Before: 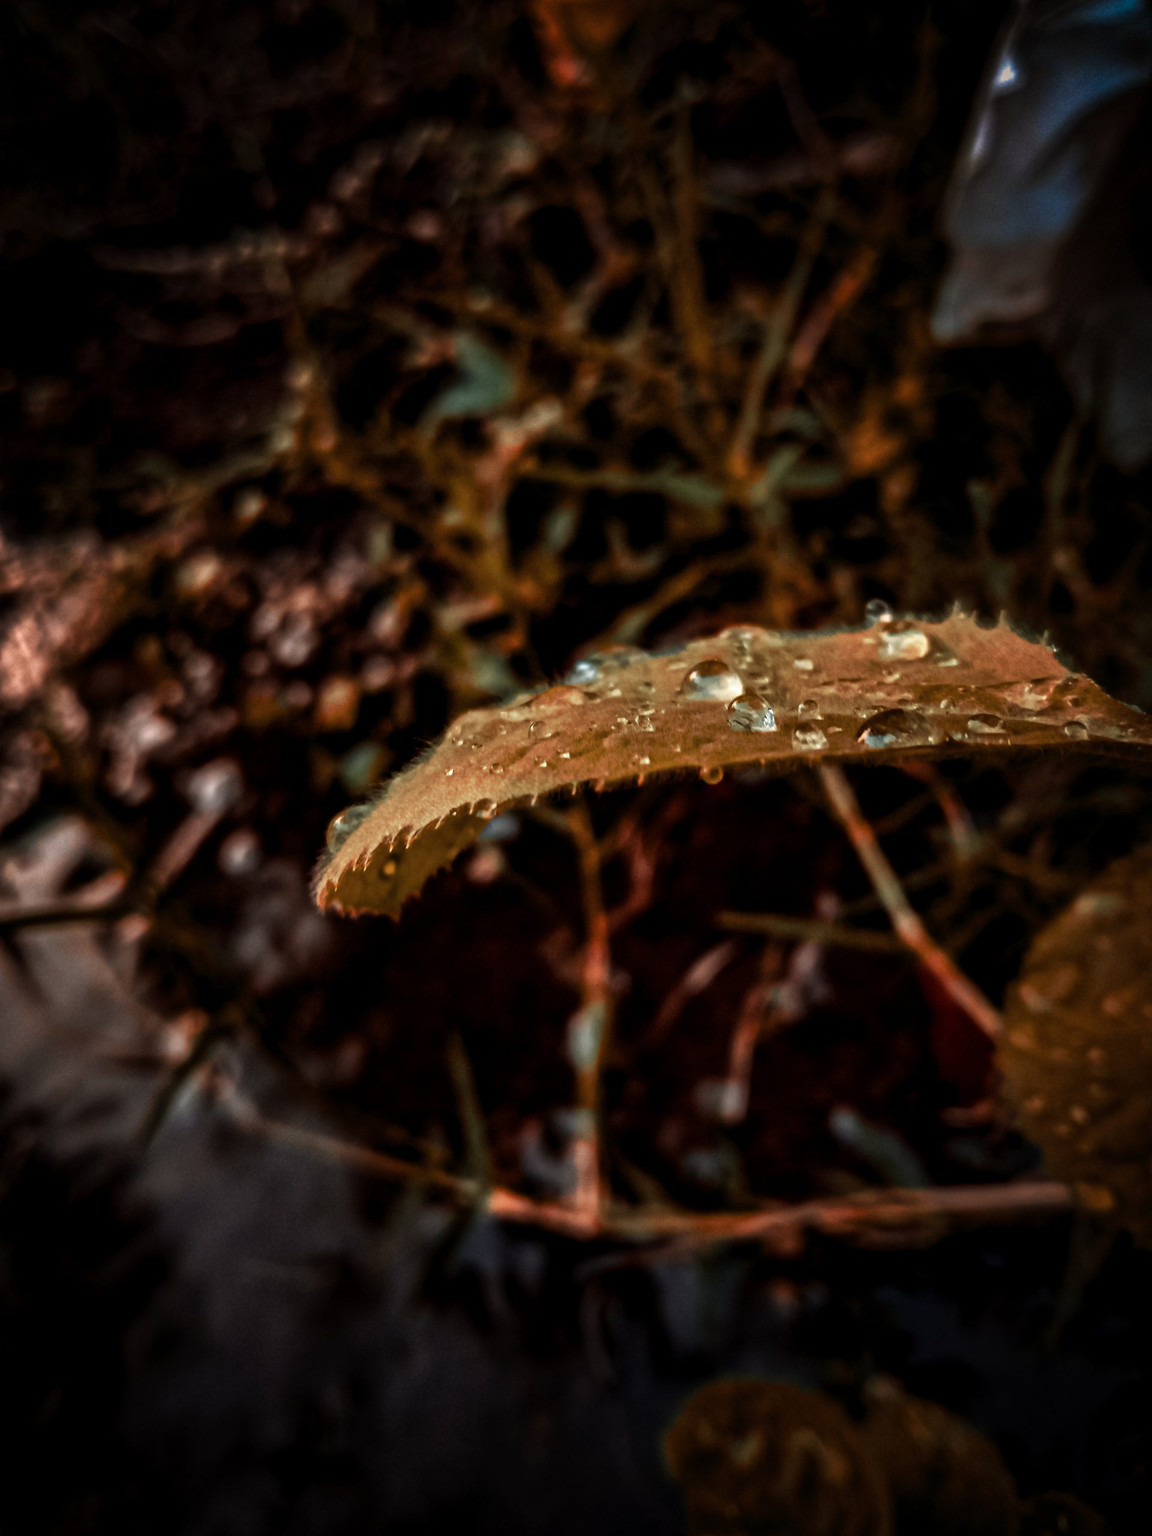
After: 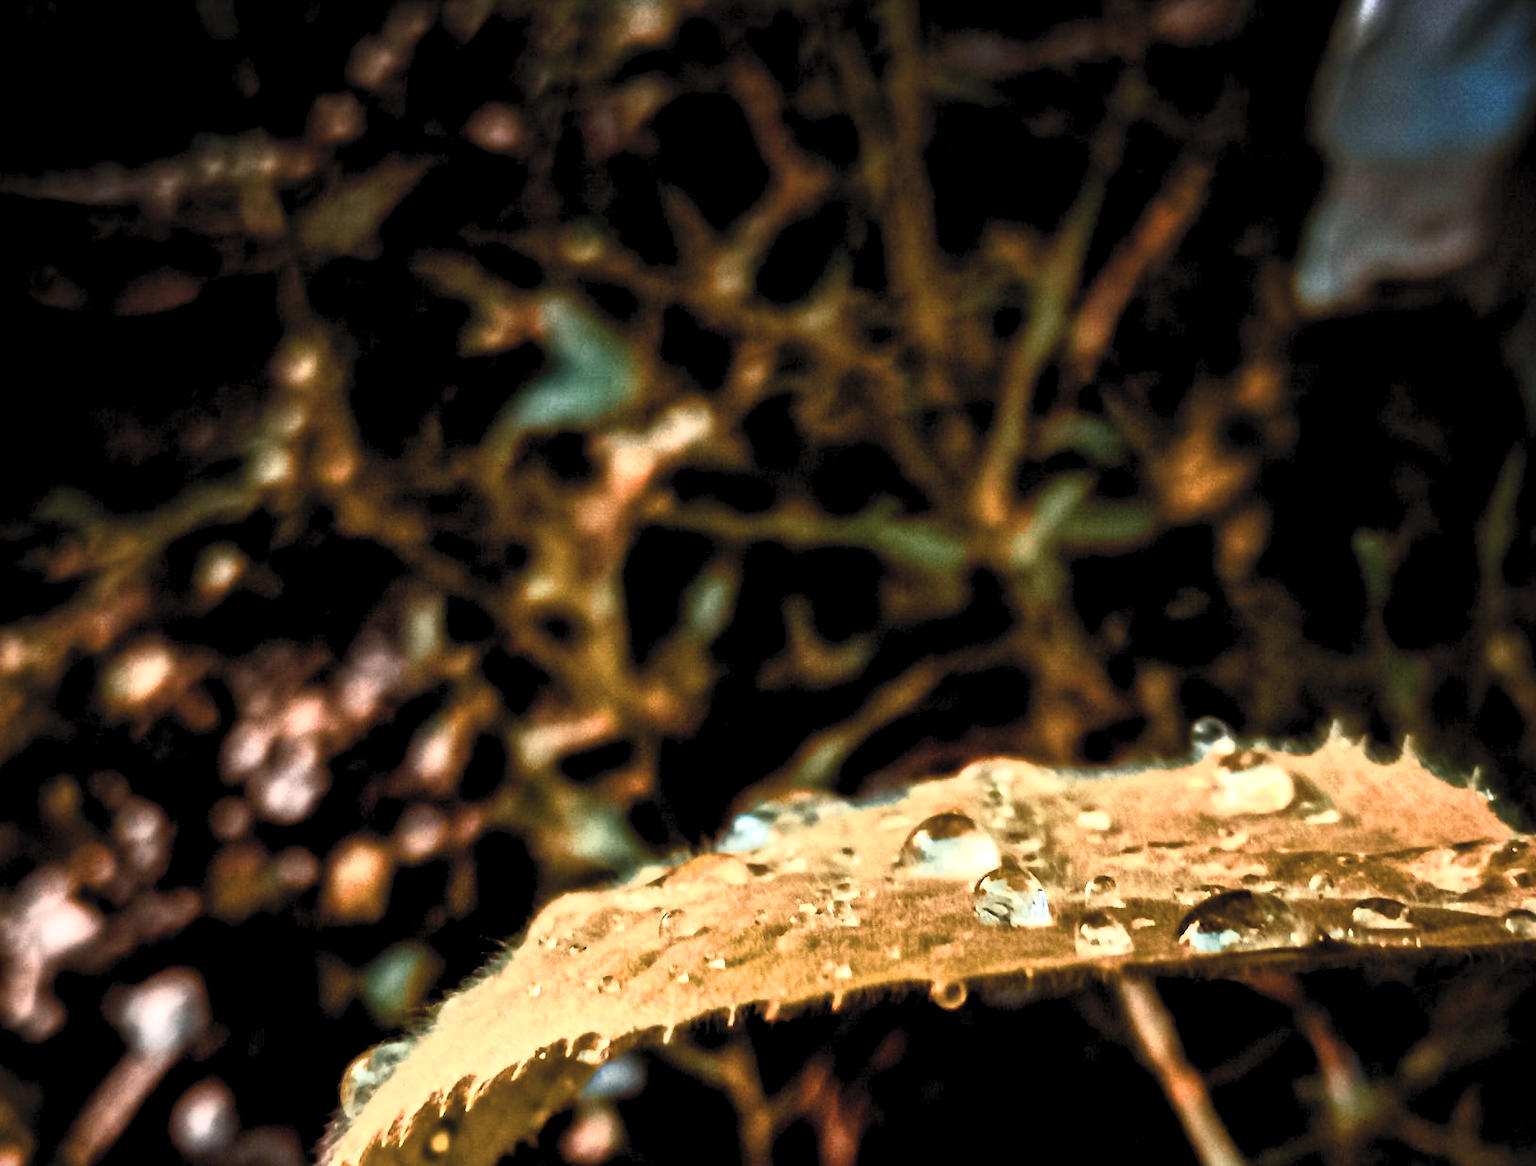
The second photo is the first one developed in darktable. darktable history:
crop and rotate: left 9.653%, top 9.469%, right 5.909%, bottom 42.413%
contrast brightness saturation: contrast 0.447, brightness 0.546, saturation -0.183
exposure: black level correction 0, exposure 0.697 EV, compensate exposure bias true, compensate highlight preservation false
color balance rgb: power › luminance -7.597%, power › chroma 1.092%, power › hue 217.05°, global offset › luminance -0.471%, perceptual saturation grading › global saturation 34.526%, perceptual saturation grading › highlights -29.901%, perceptual saturation grading › shadows 34.562%, perceptual brilliance grading › highlights 11.755%, global vibrance 9.757%
